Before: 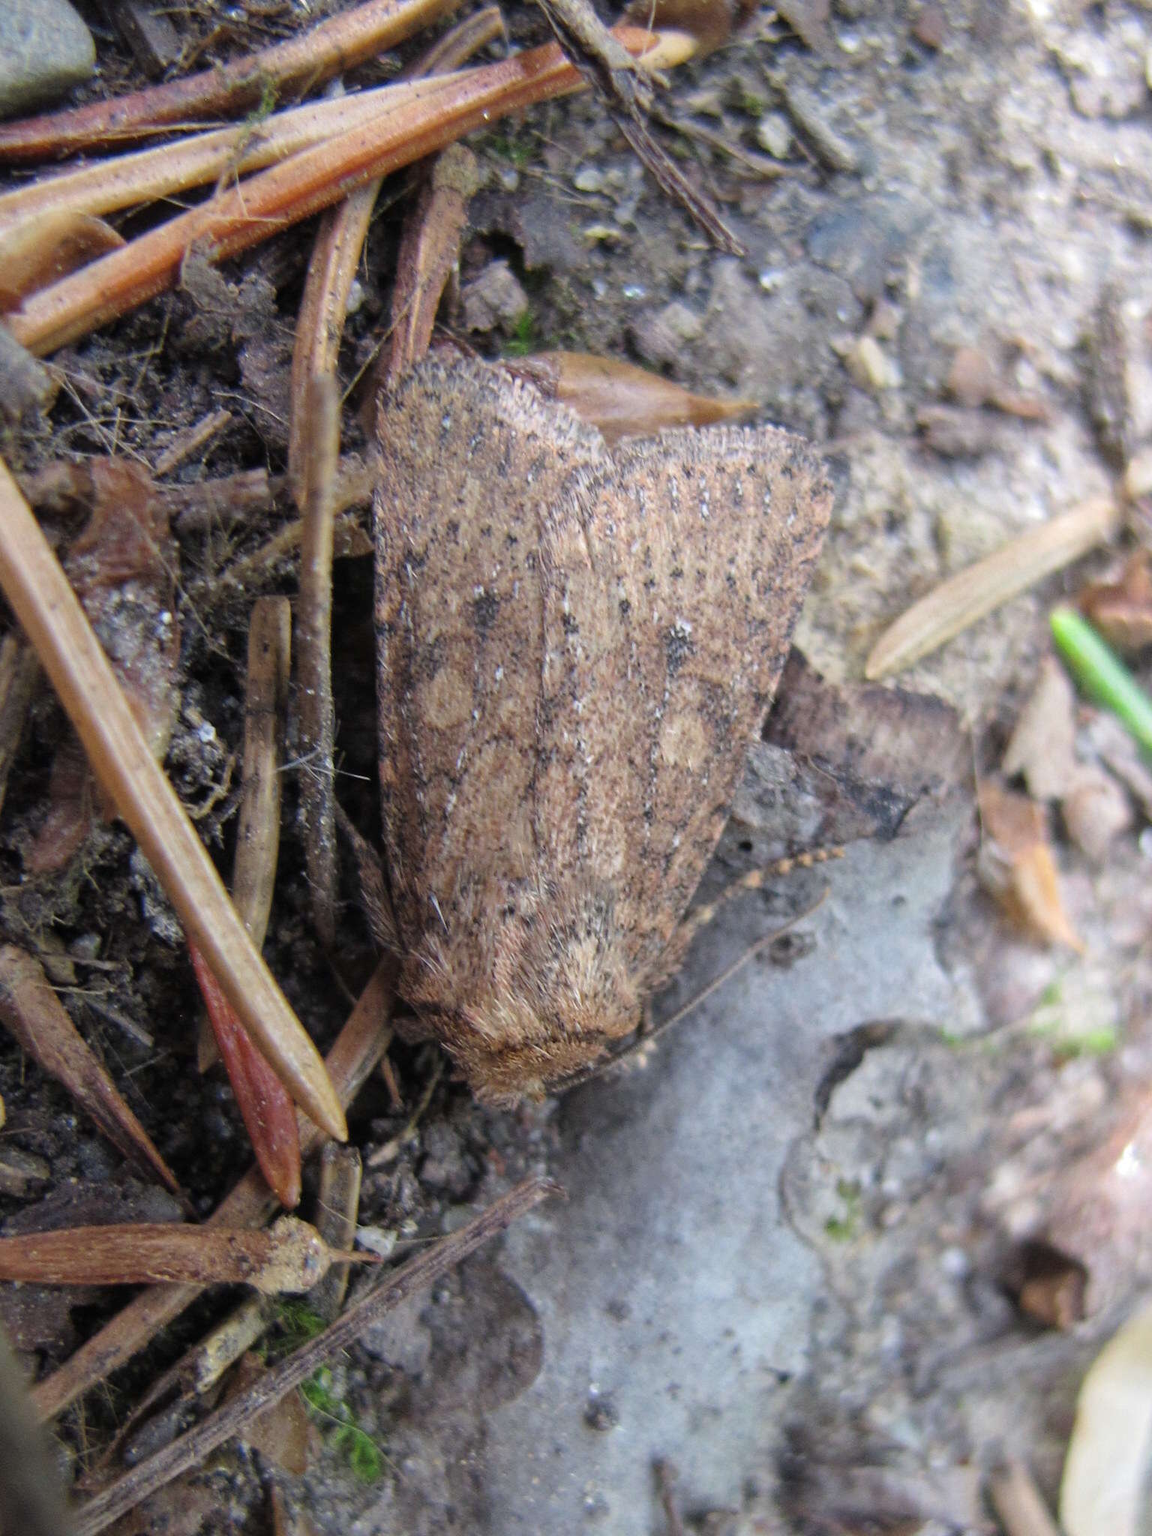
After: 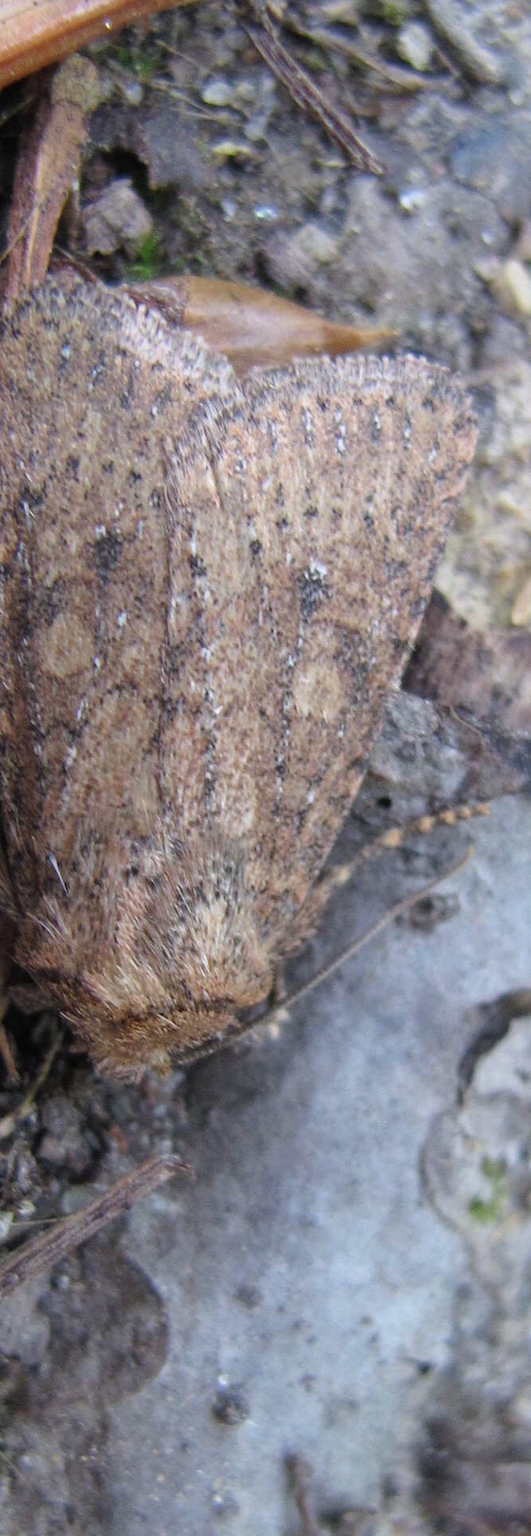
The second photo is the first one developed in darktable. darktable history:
white balance: red 0.98, blue 1.034
crop: left 33.452%, top 6.025%, right 23.155%
